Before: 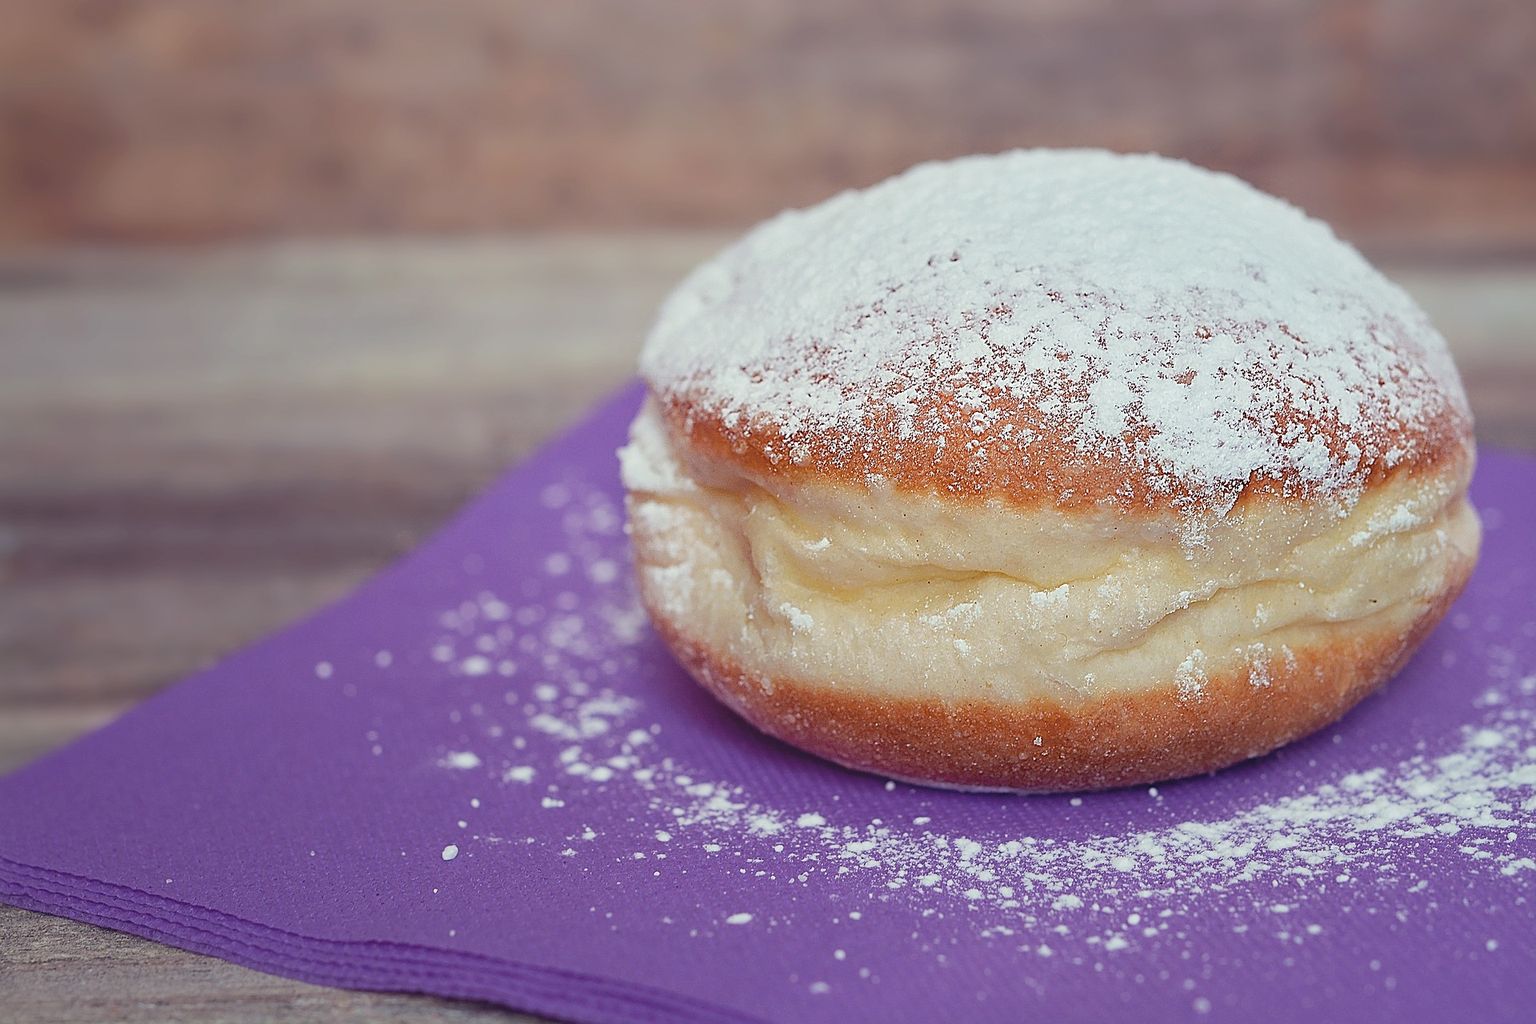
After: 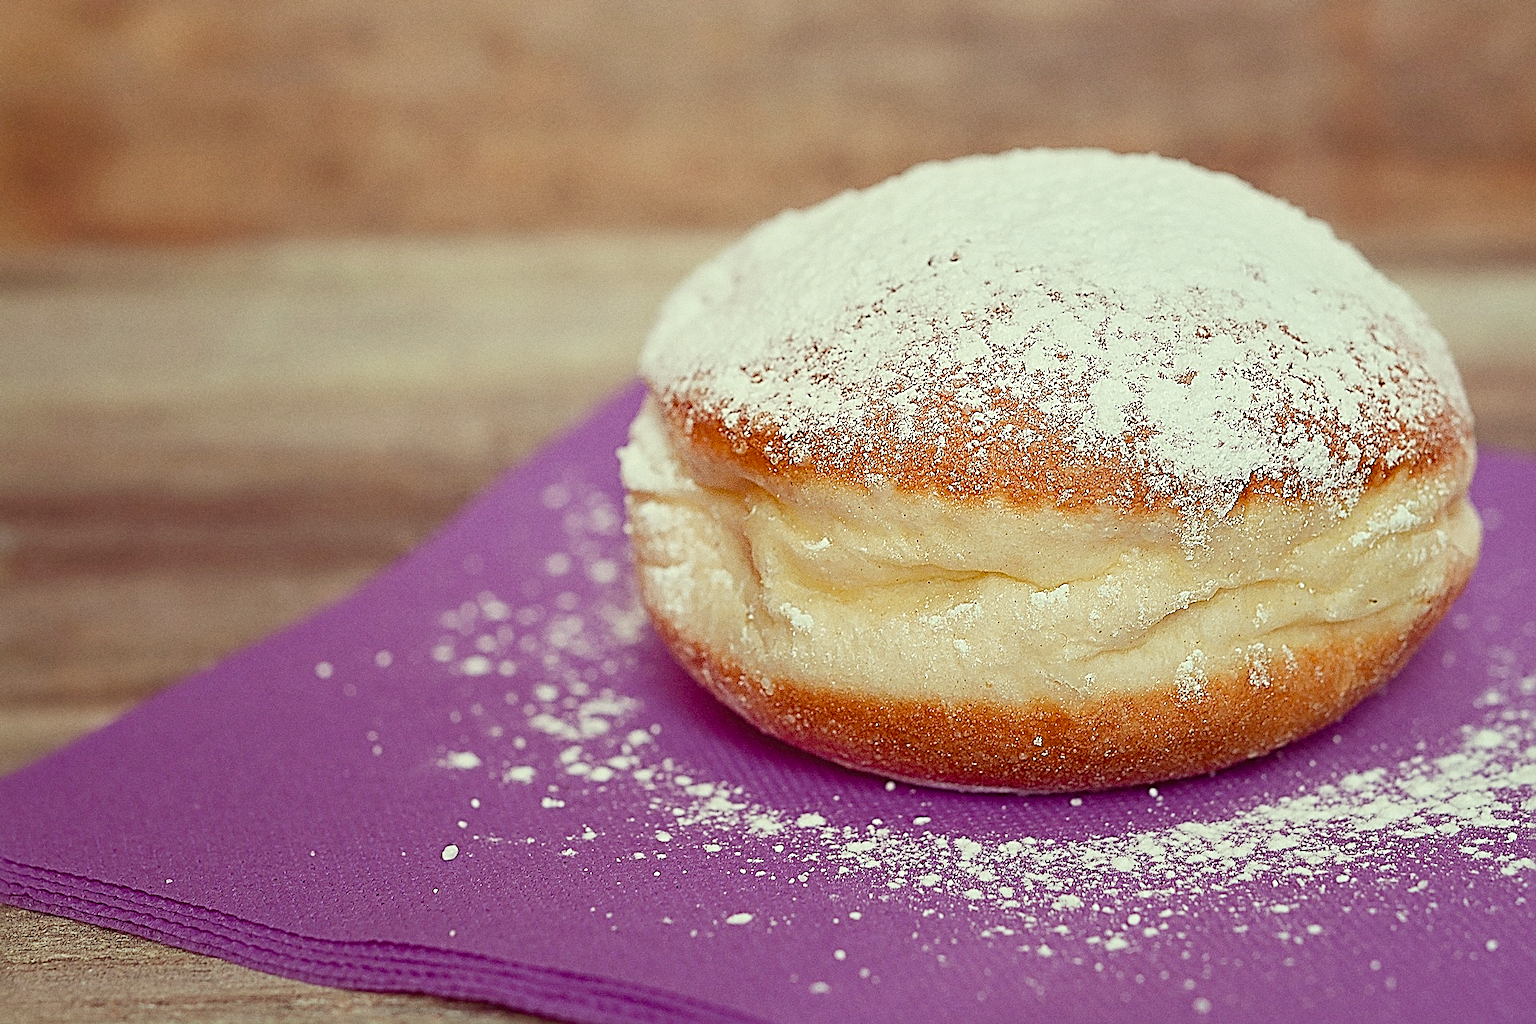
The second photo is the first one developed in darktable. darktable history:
color correction: highlights a* -5.3, highlights b* 9.8, shadows a* 9.8, shadows b* 24.26
grain: coarseness 0.09 ISO
contrast brightness saturation: contrast 0.15, brightness 0.05
sharpen: radius 3.025, amount 0.757
color balance rgb: perceptual saturation grading › global saturation 20%, perceptual saturation grading › highlights -50%, perceptual saturation grading › shadows 30%
